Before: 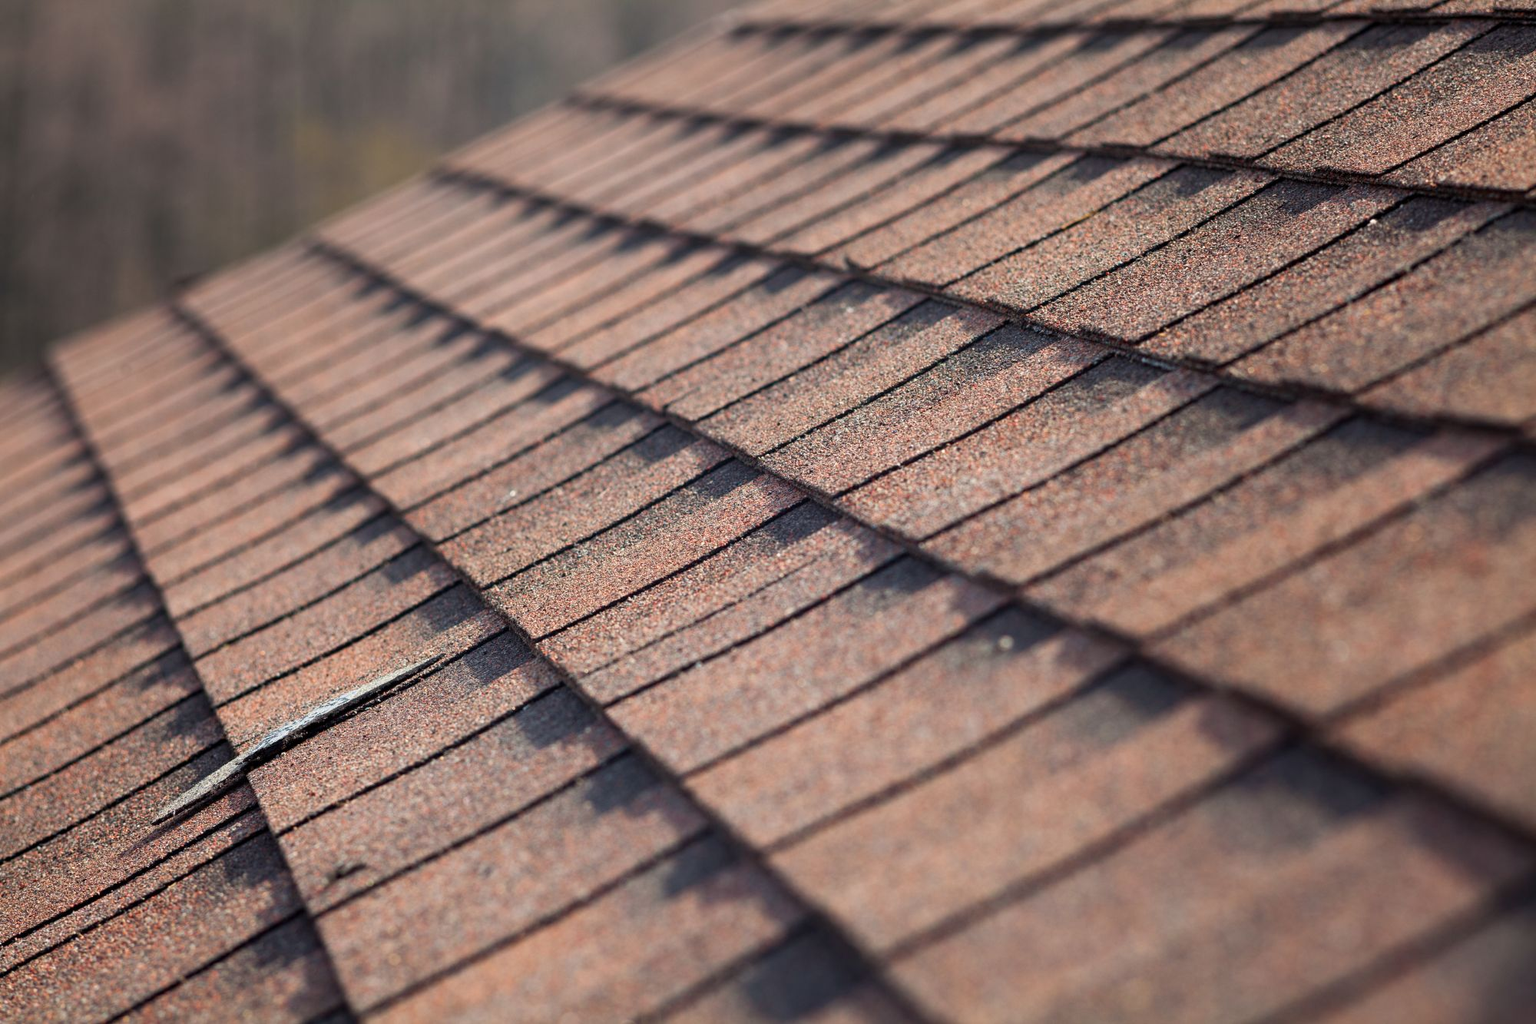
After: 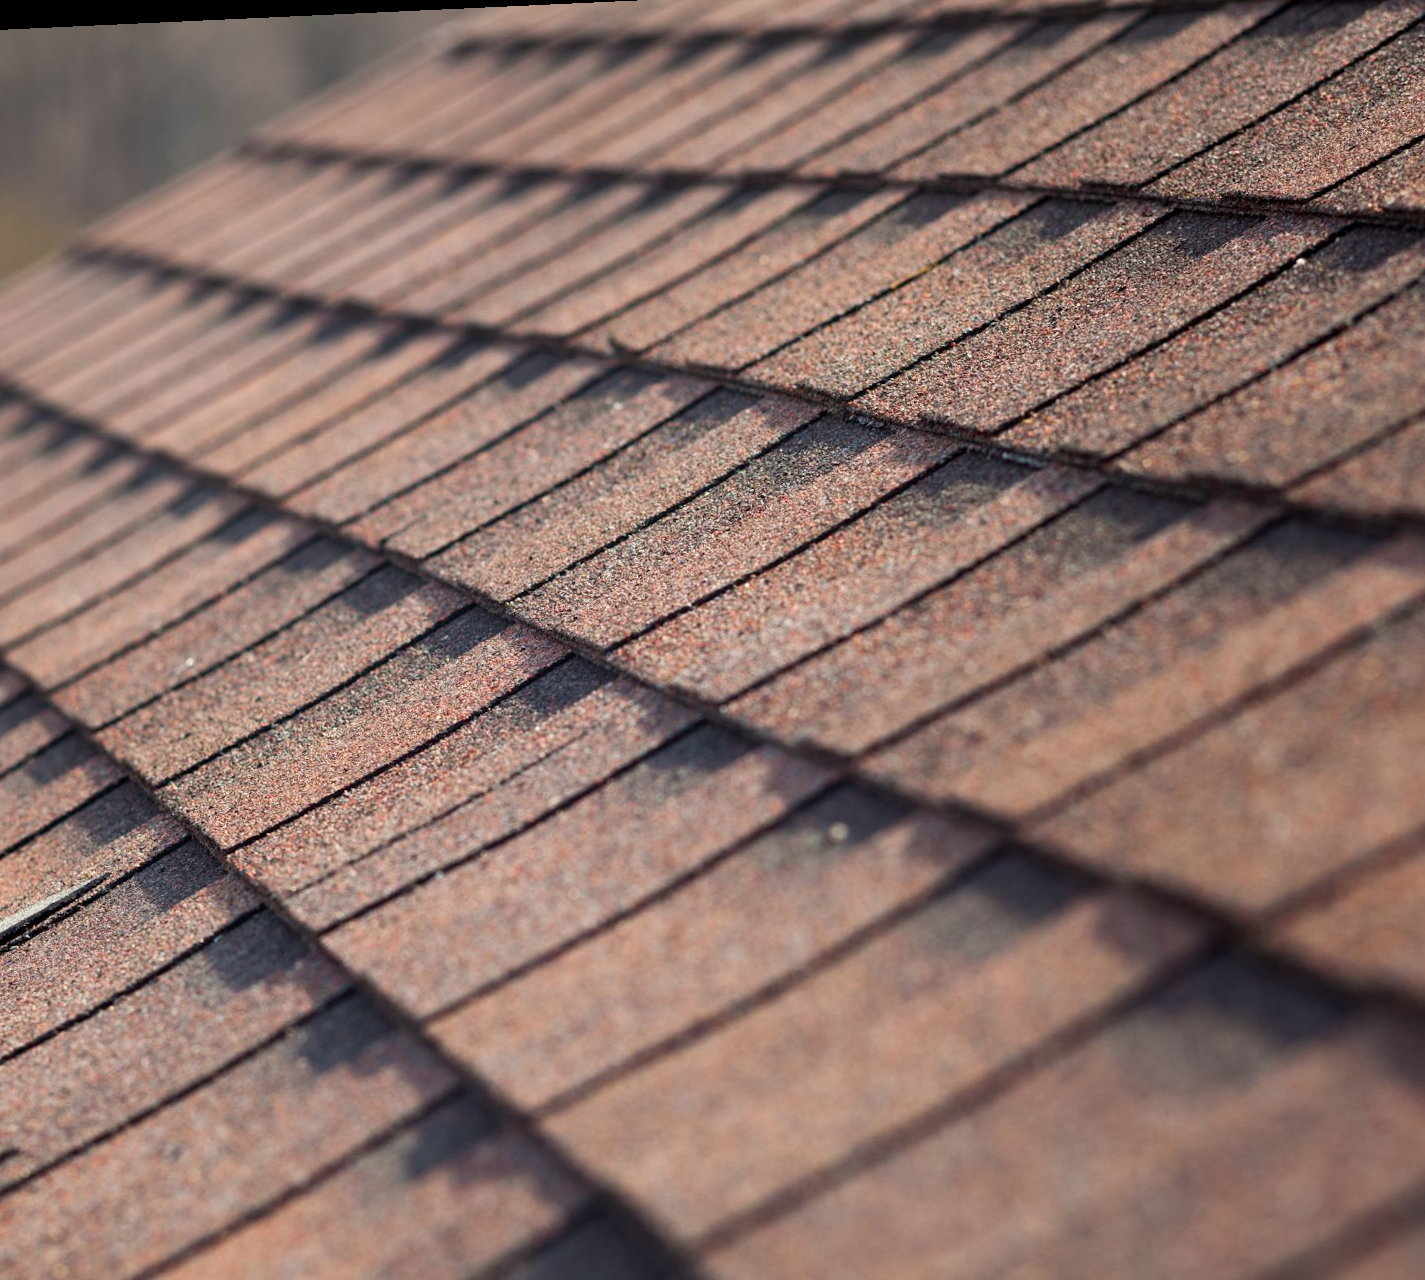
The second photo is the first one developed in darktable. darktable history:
rotate and perspective: rotation -2.22°, lens shift (horizontal) -0.022, automatic cropping off
crop and rotate: left 24.034%, top 2.838%, right 6.406%, bottom 6.299%
